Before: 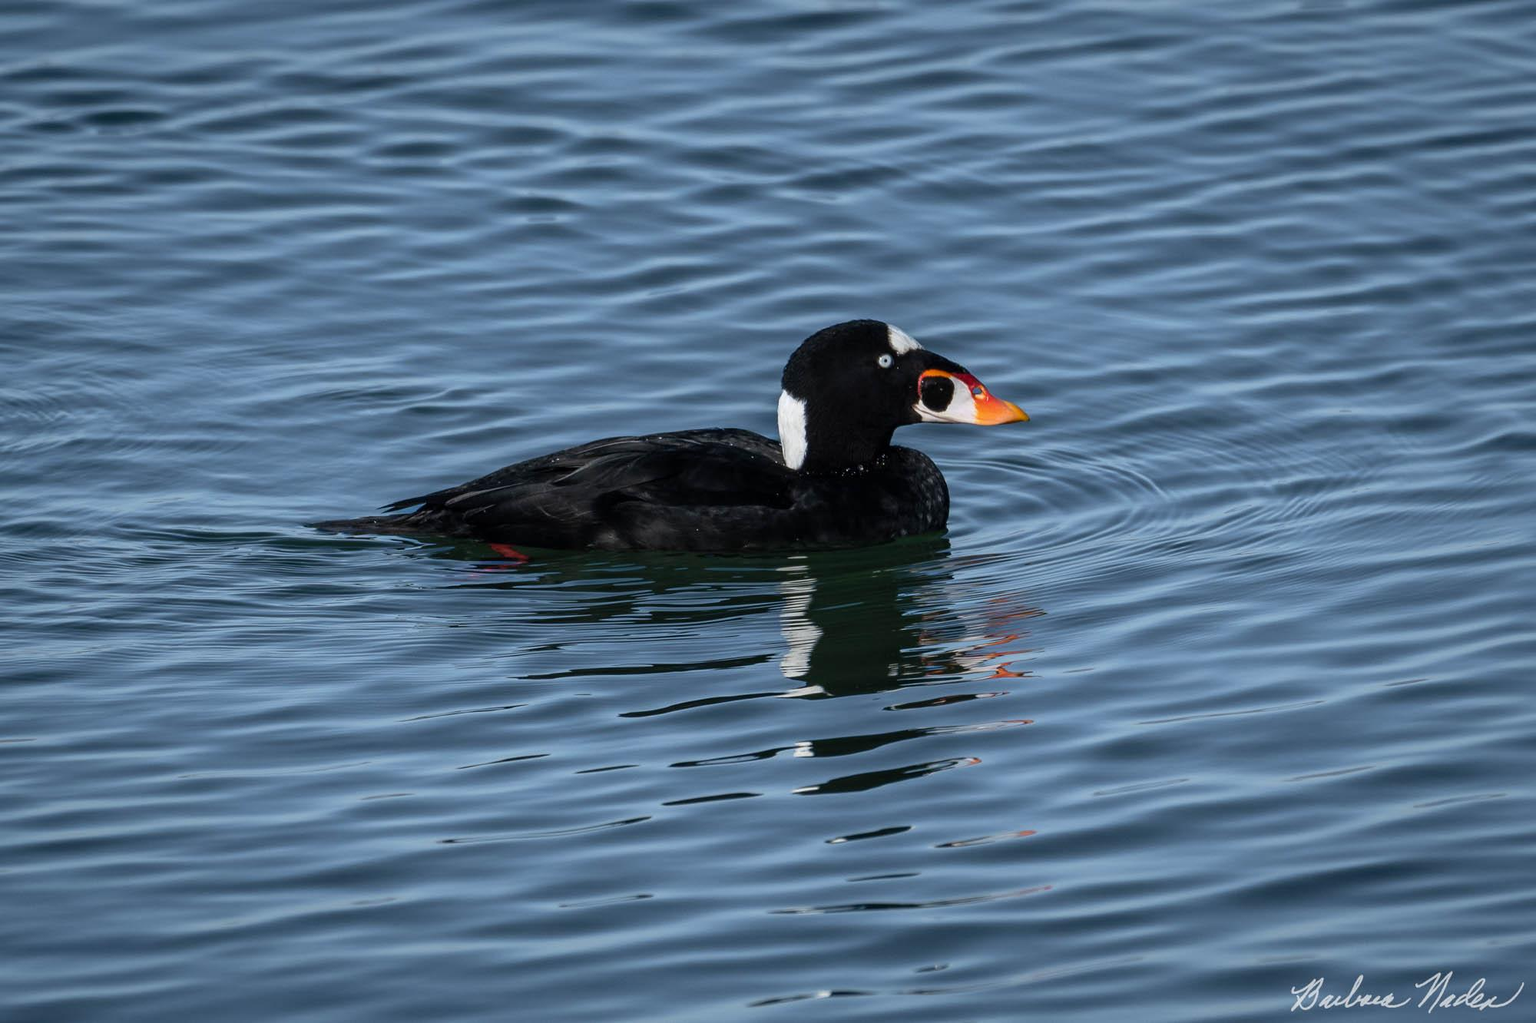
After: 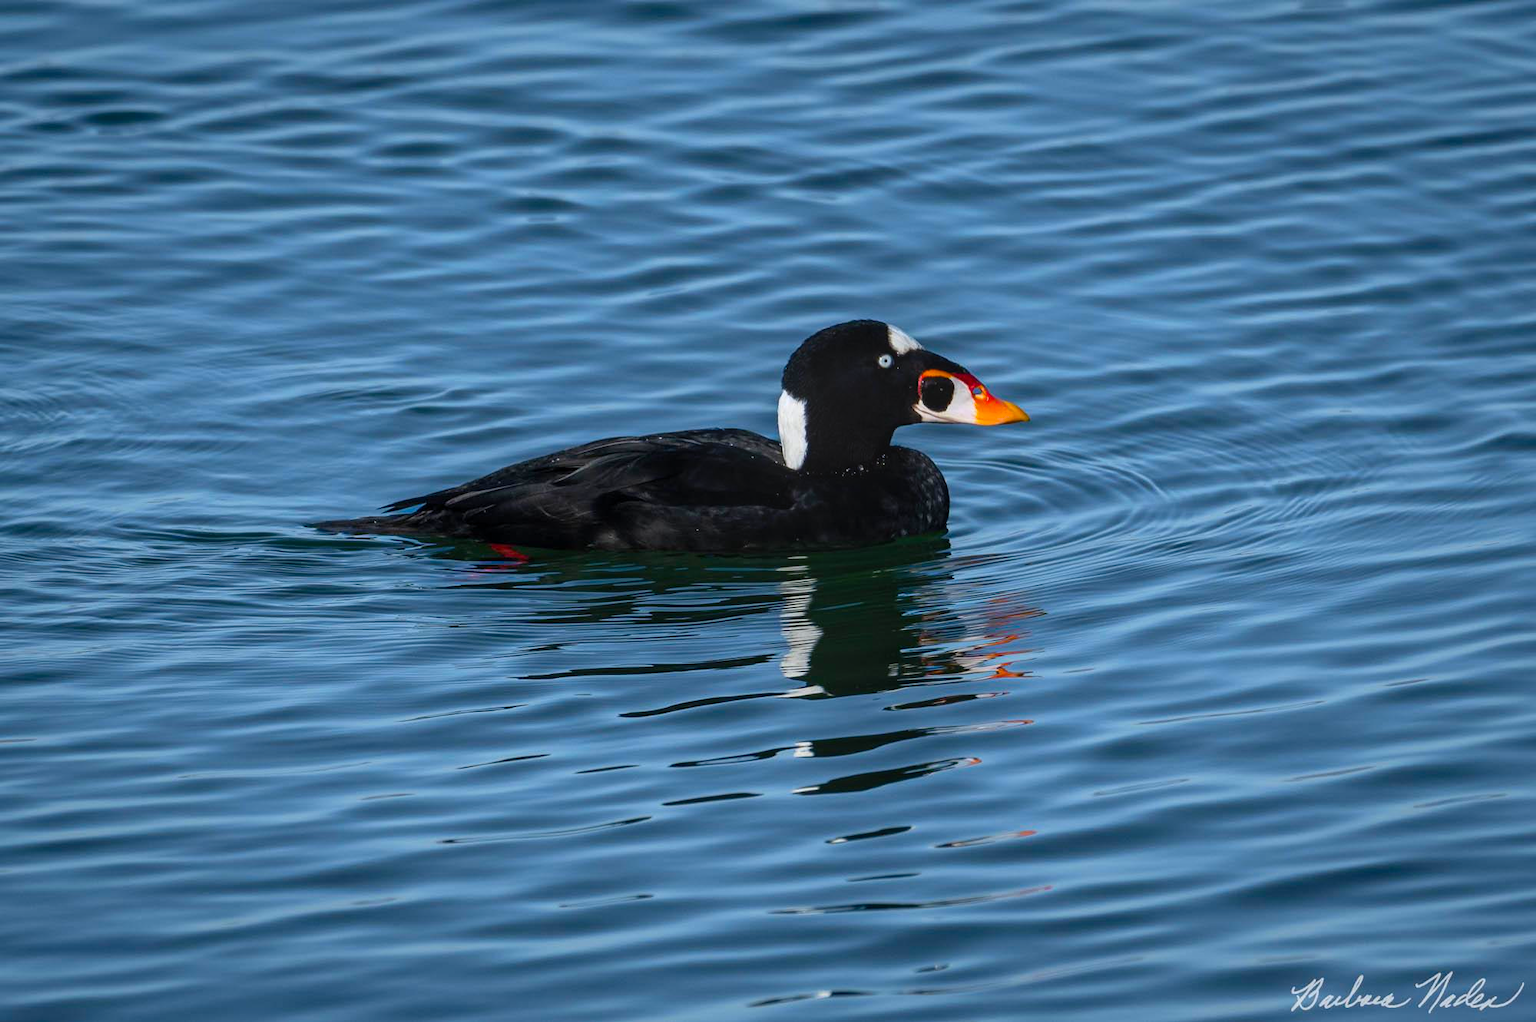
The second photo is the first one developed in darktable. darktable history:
bloom: on, module defaults
color balance rgb: linear chroma grading › global chroma 15%, perceptual saturation grading › global saturation 30%
